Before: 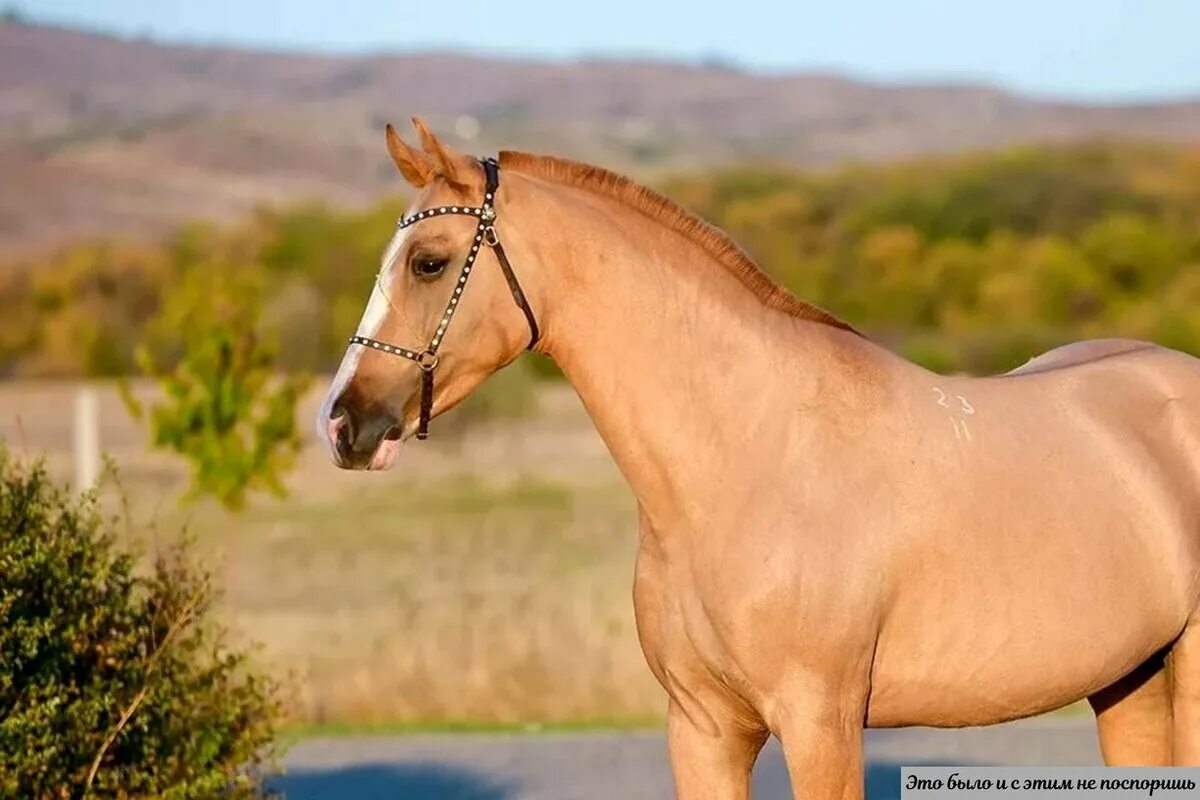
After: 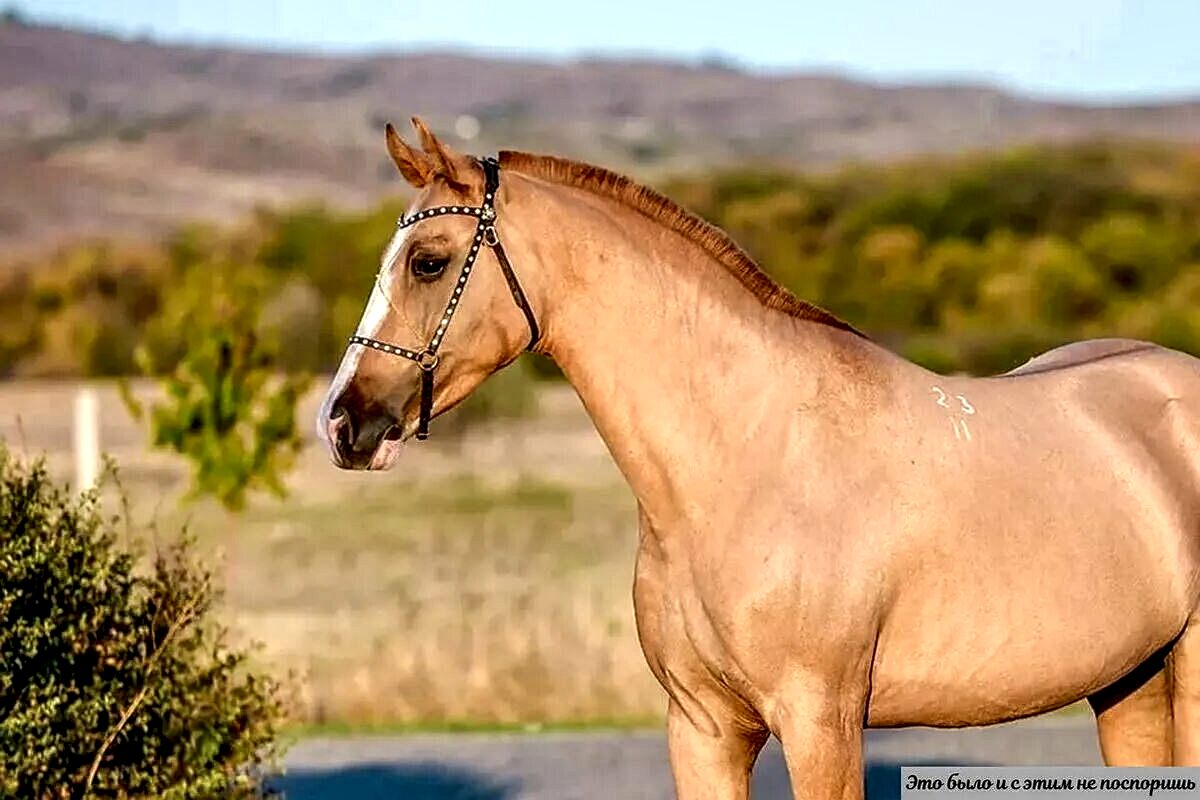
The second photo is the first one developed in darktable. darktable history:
sharpen: on, module defaults
local contrast: highlights 19%, detail 186%
